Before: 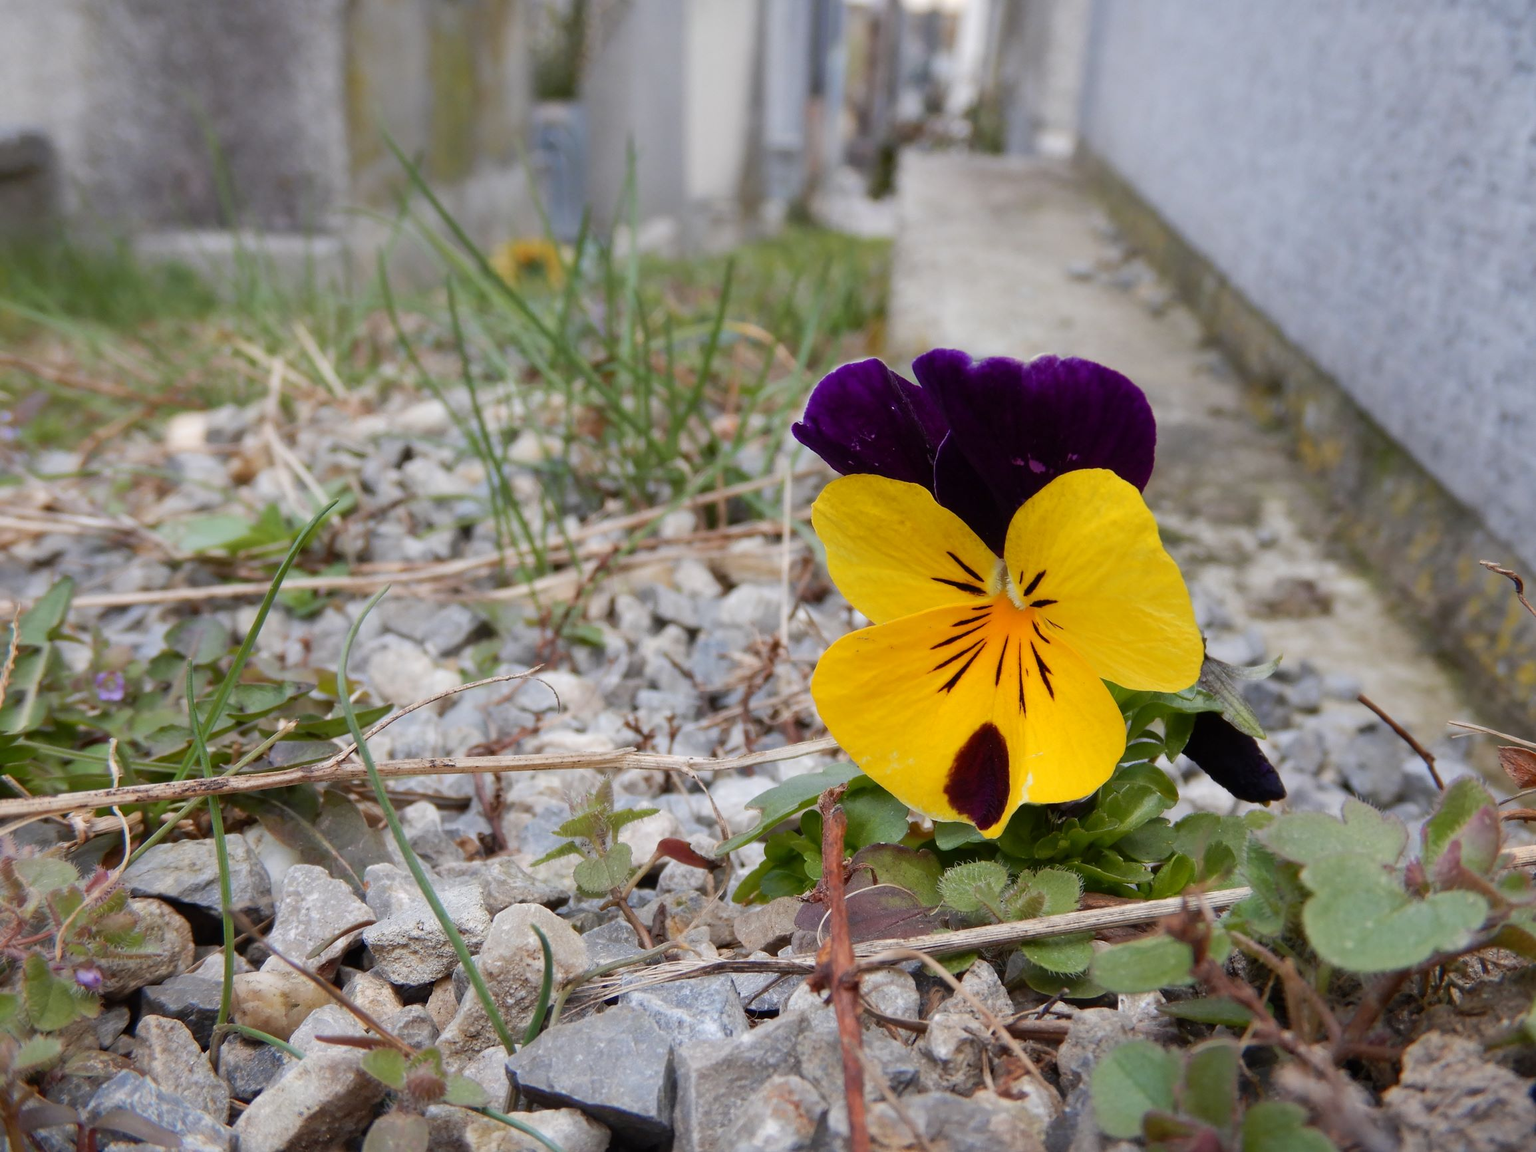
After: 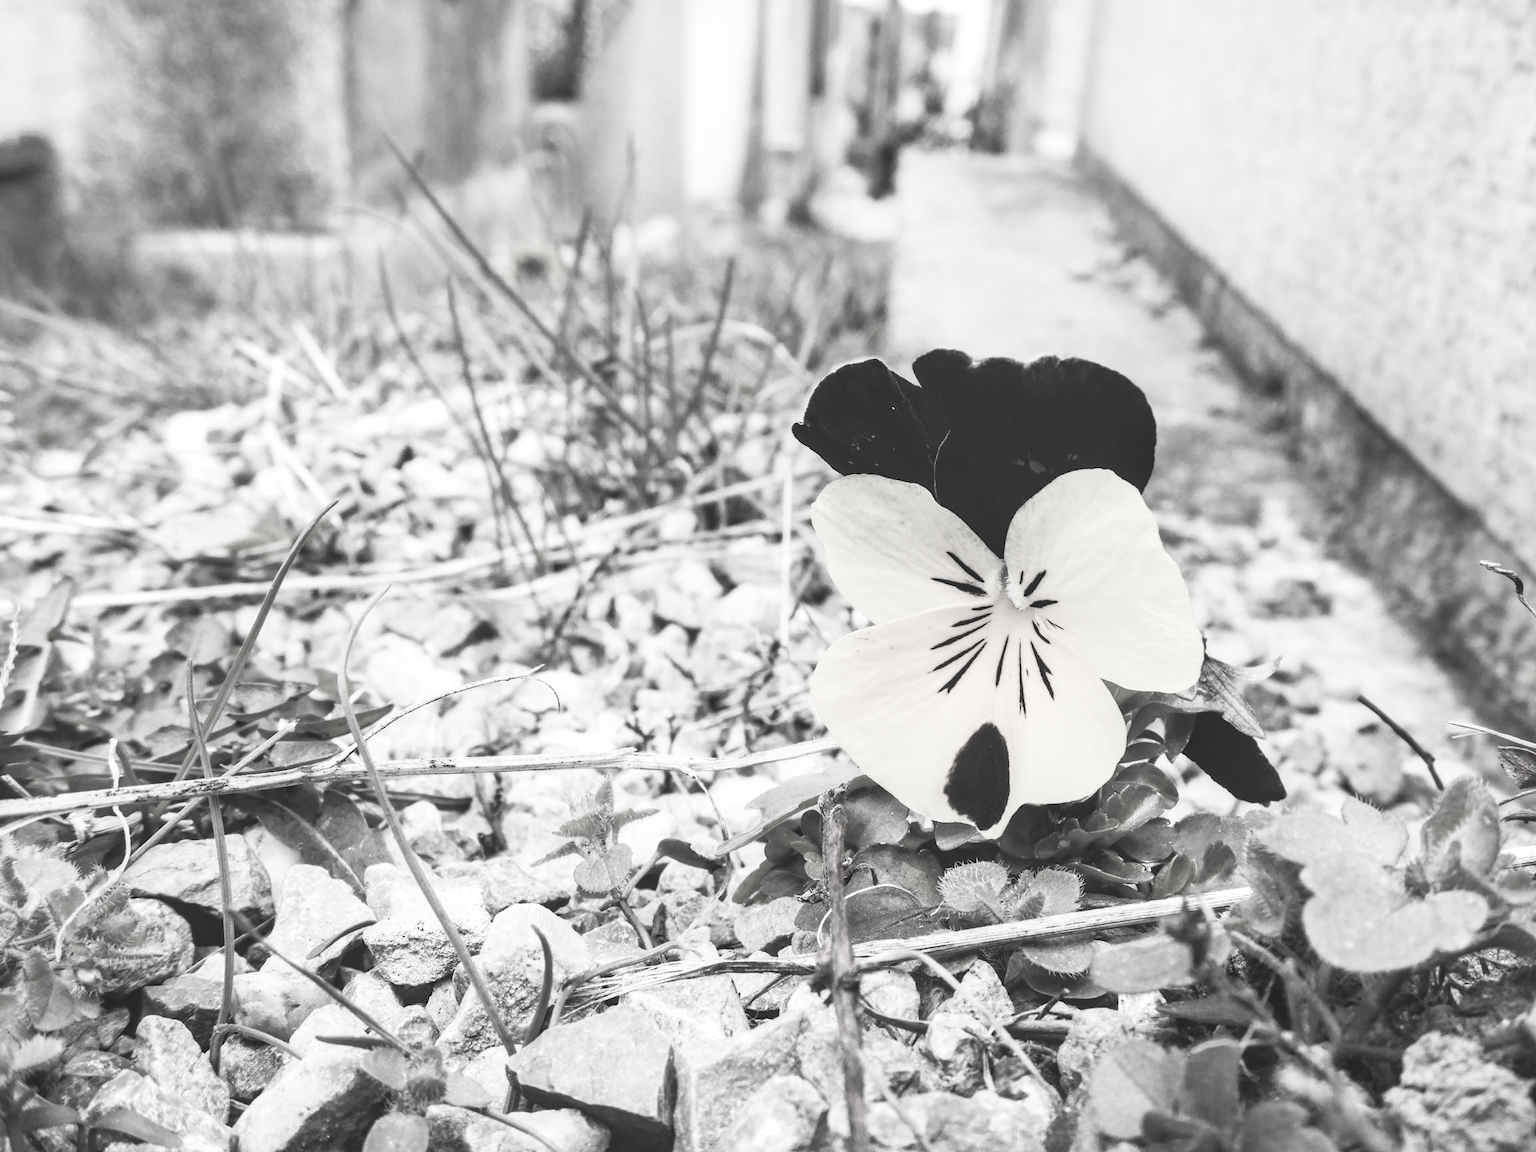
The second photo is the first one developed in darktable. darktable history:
local contrast: on, module defaults
velvia: on, module defaults
exposure: black level correction -0.015, compensate exposure bias true, compensate highlight preservation false
contrast brightness saturation: contrast 0.534, brightness 0.478, saturation -0.98
color balance rgb: linear chroma grading › global chroma 8.692%, perceptual saturation grading › global saturation 20%, perceptual saturation grading › highlights -24.747%, perceptual saturation grading › shadows 49.542%
